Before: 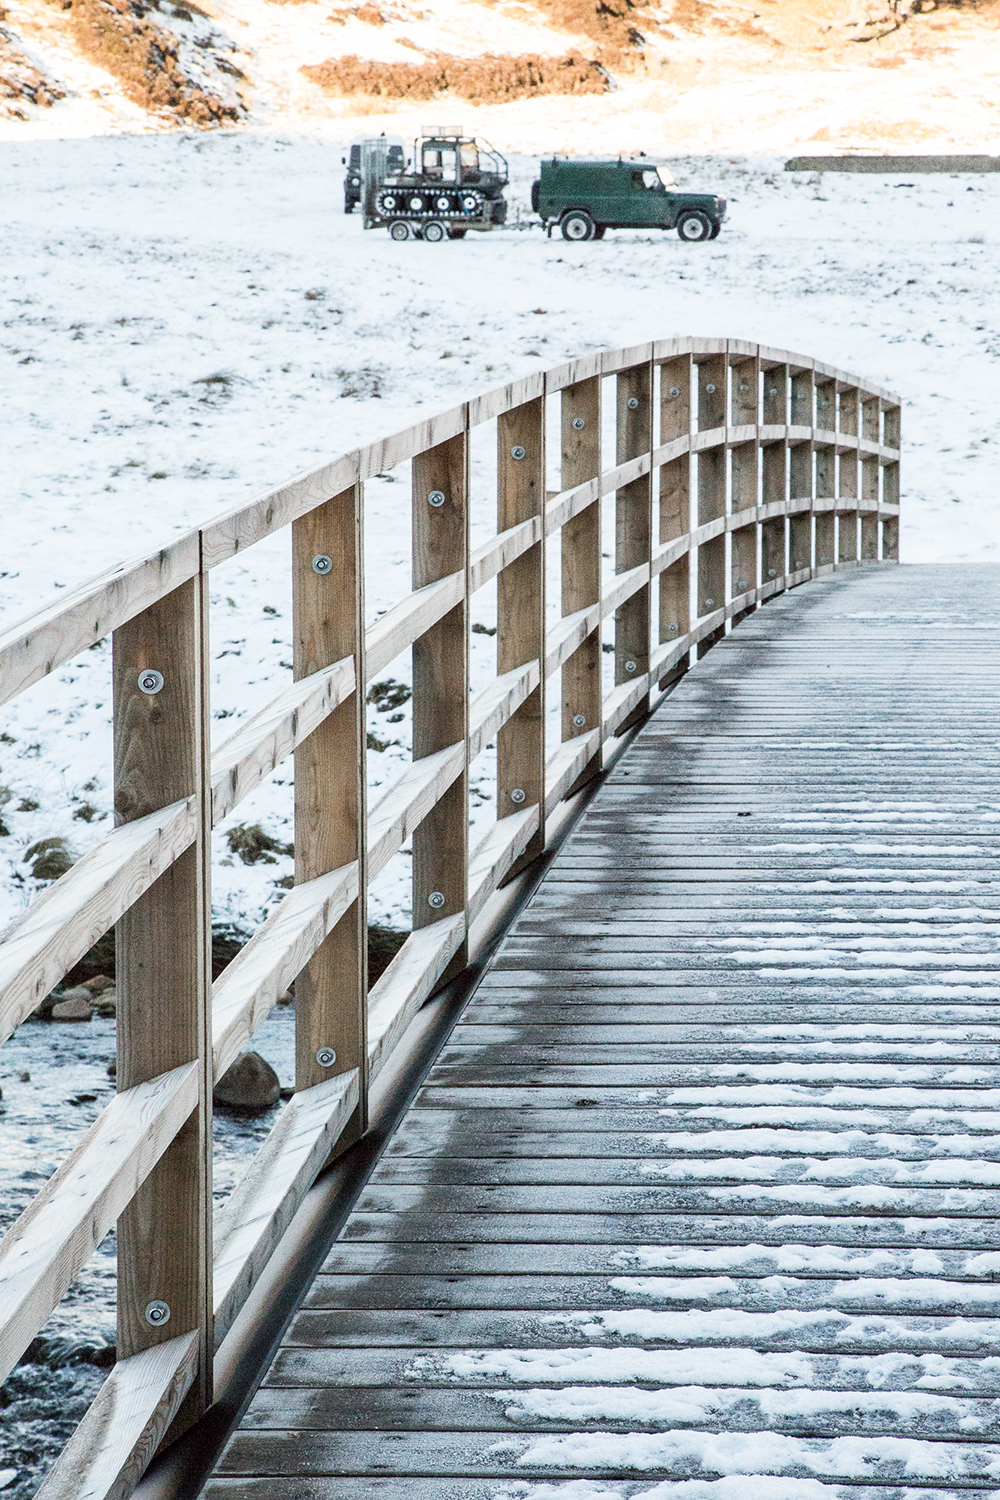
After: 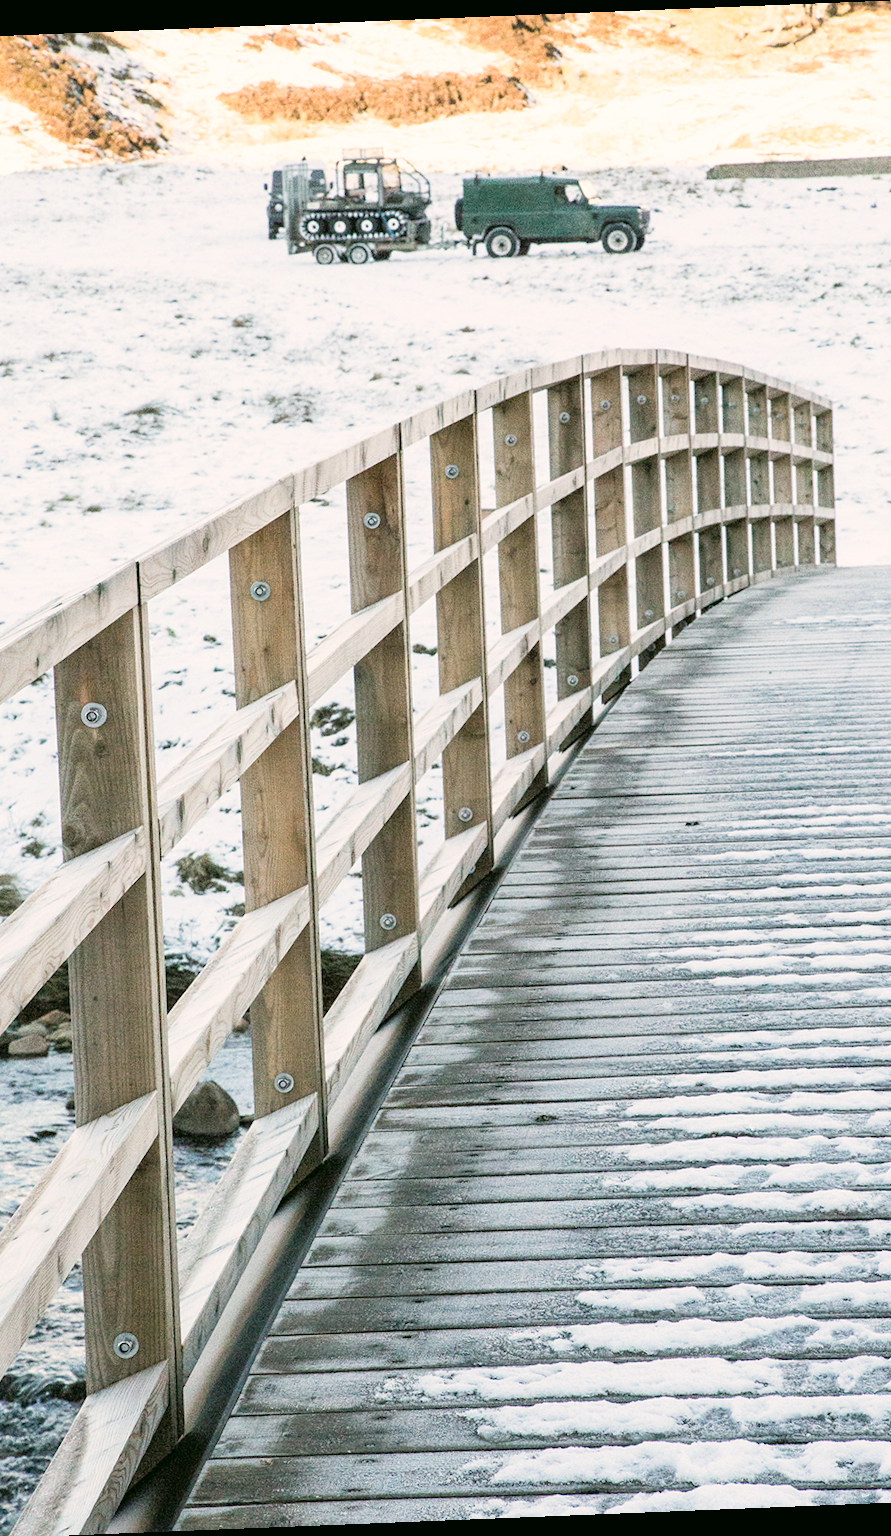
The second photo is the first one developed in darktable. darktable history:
rotate and perspective: rotation -2.29°, automatic cropping off
contrast brightness saturation: brightness 0.13
color correction: highlights a* 4.02, highlights b* 4.98, shadows a* -7.55, shadows b* 4.98
crop: left 8.026%, right 7.374%
